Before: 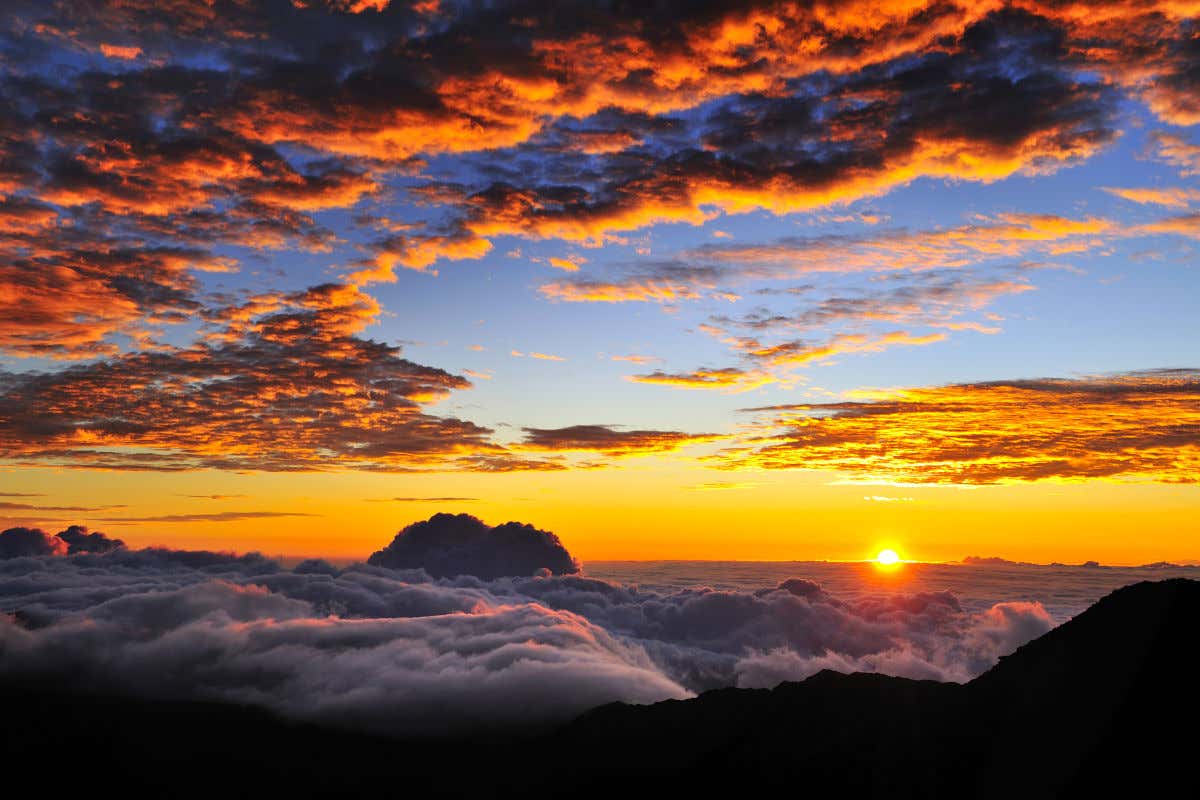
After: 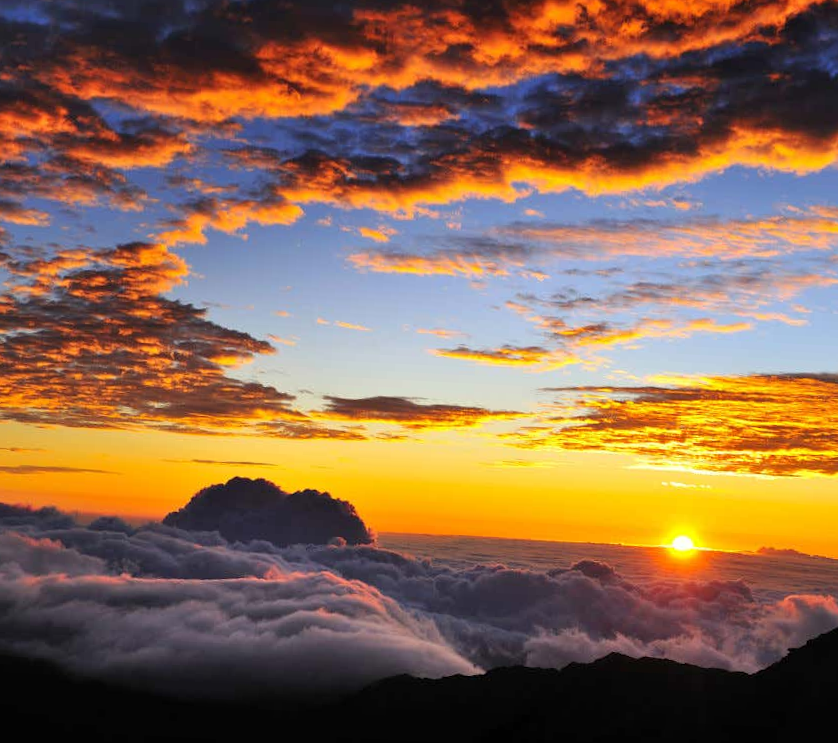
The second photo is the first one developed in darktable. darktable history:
crop and rotate: angle -2.9°, left 13.987%, top 0.042%, right 10.957%, bottom 0.088%
